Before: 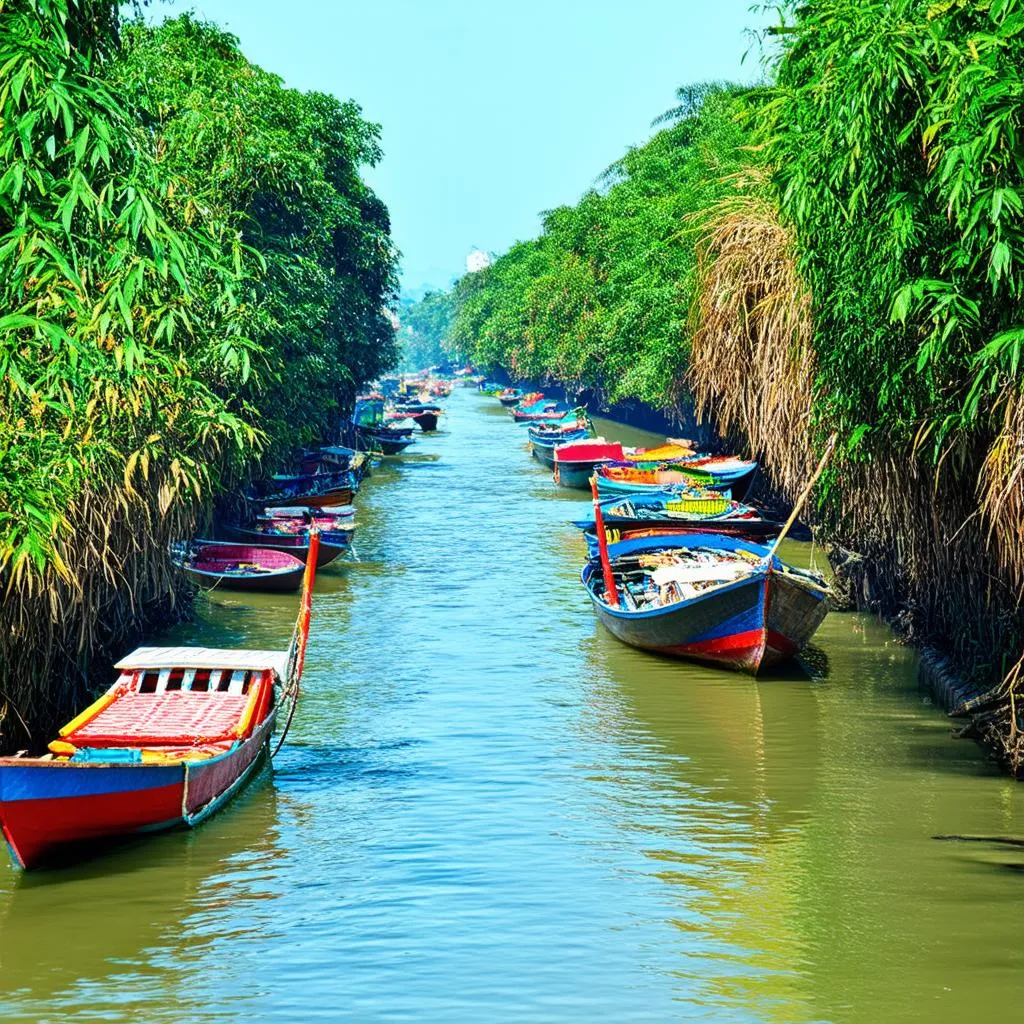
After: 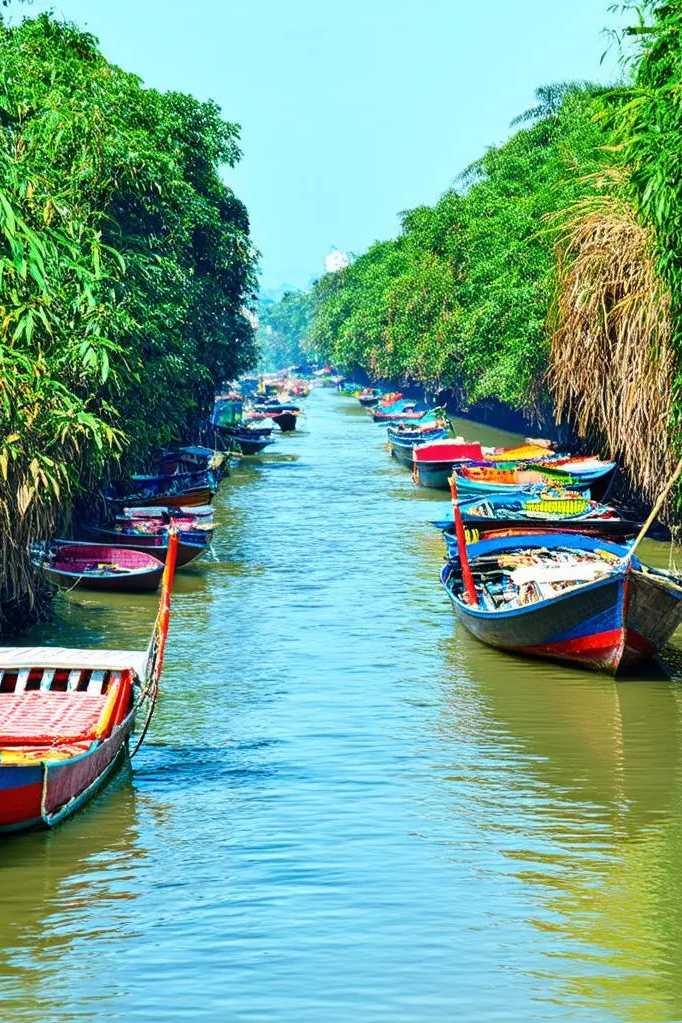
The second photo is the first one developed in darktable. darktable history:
crop and rotate: left 13.797%, right 19.564%
tone equalizer: on, module defaults
